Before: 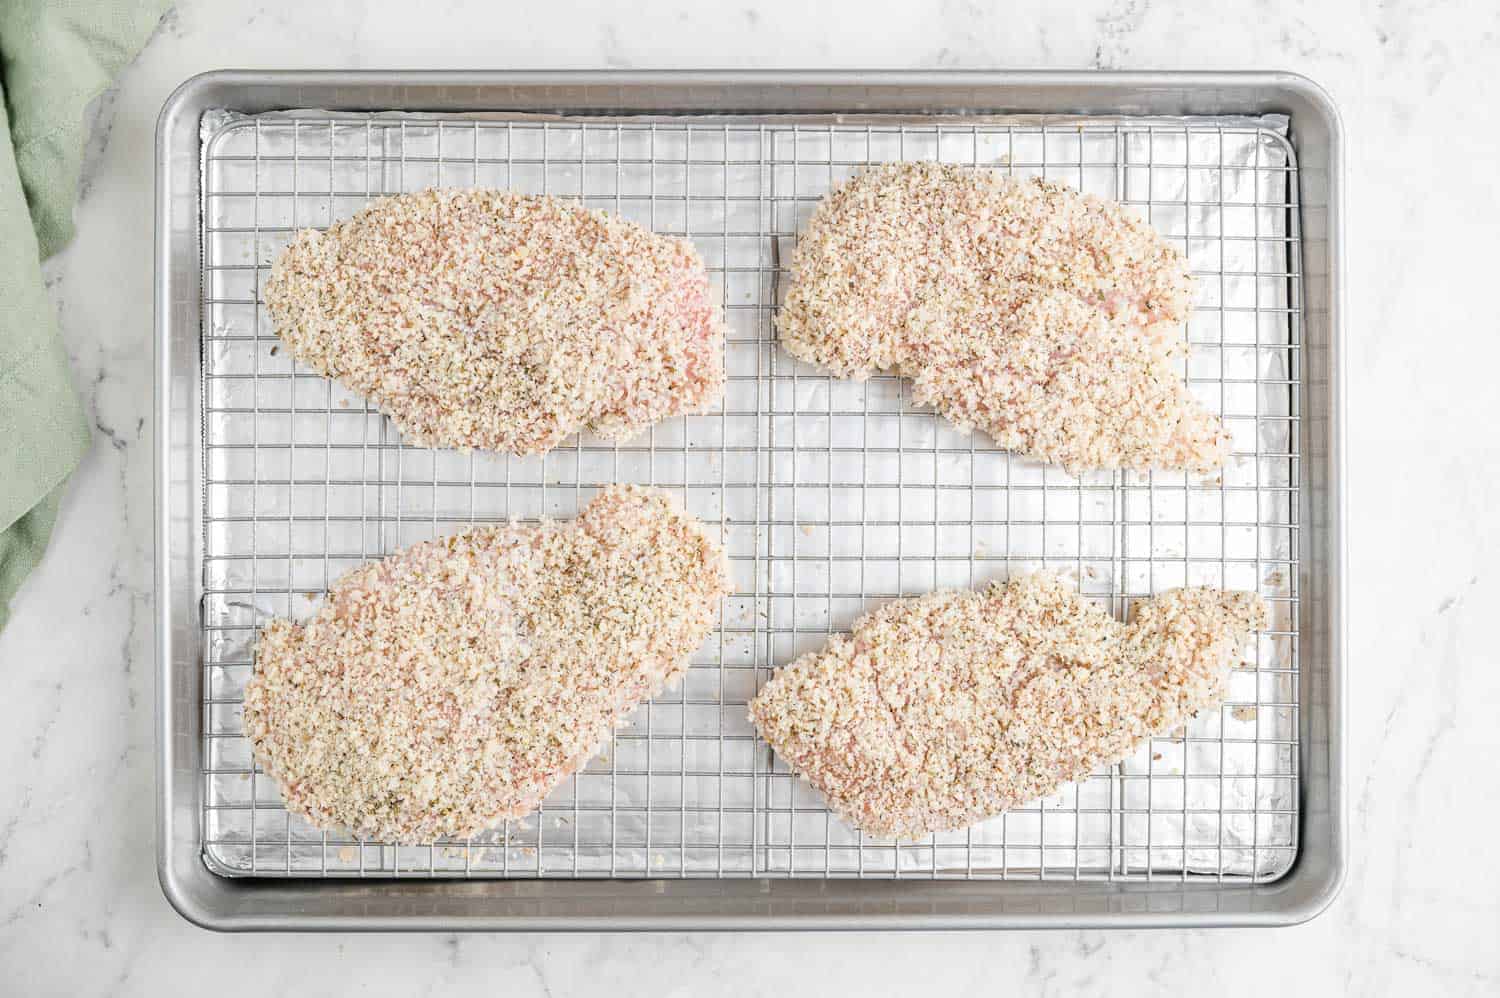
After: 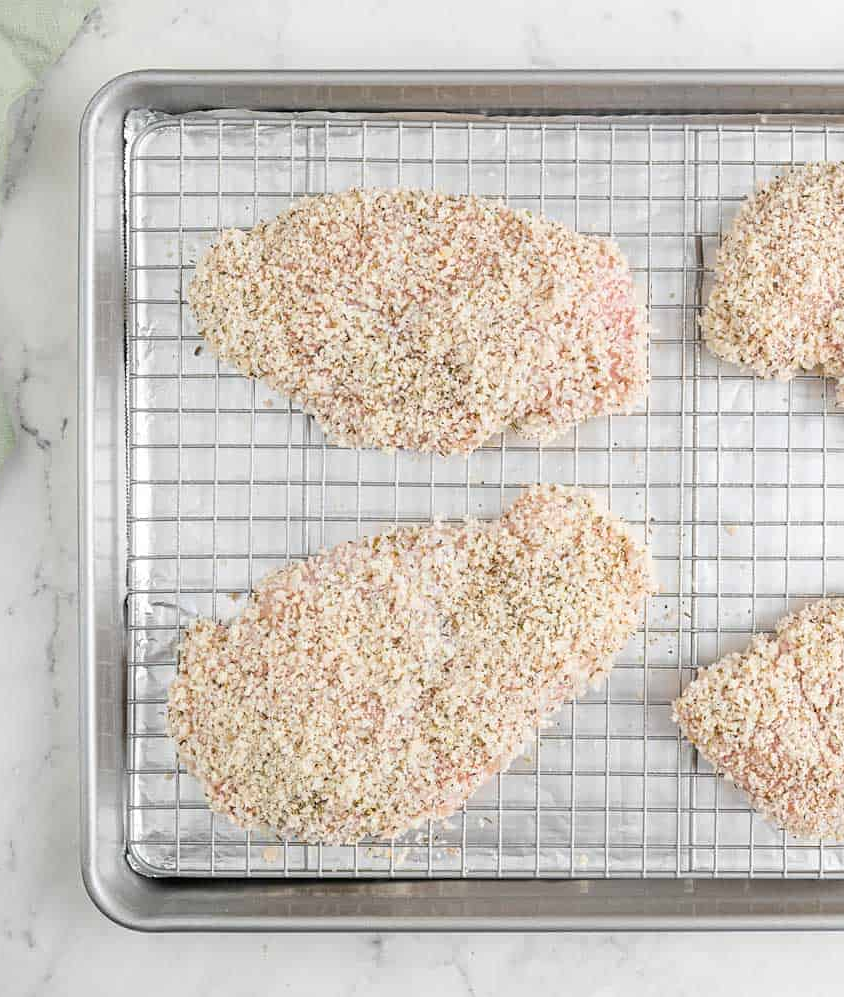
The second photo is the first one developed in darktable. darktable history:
sharpen: amount 0.2
crop: left 5.114%, right 38.589%
